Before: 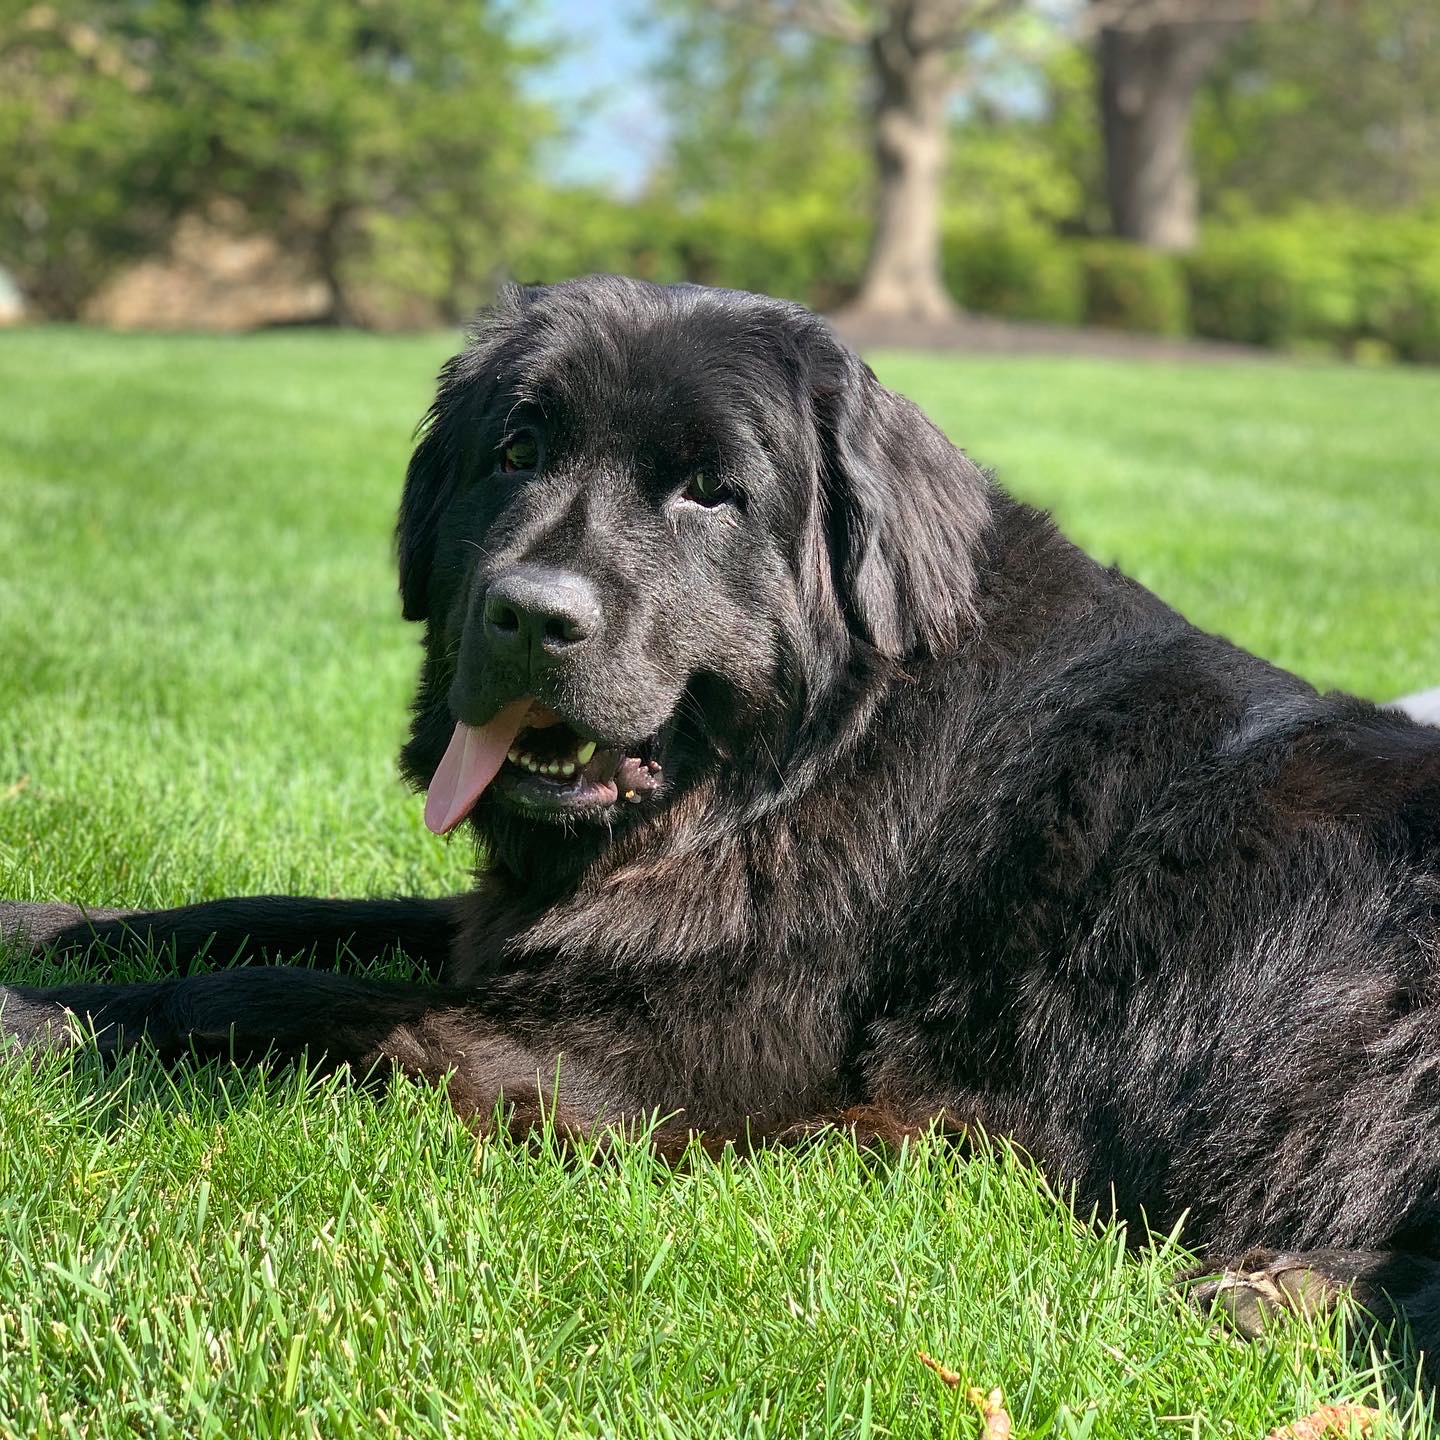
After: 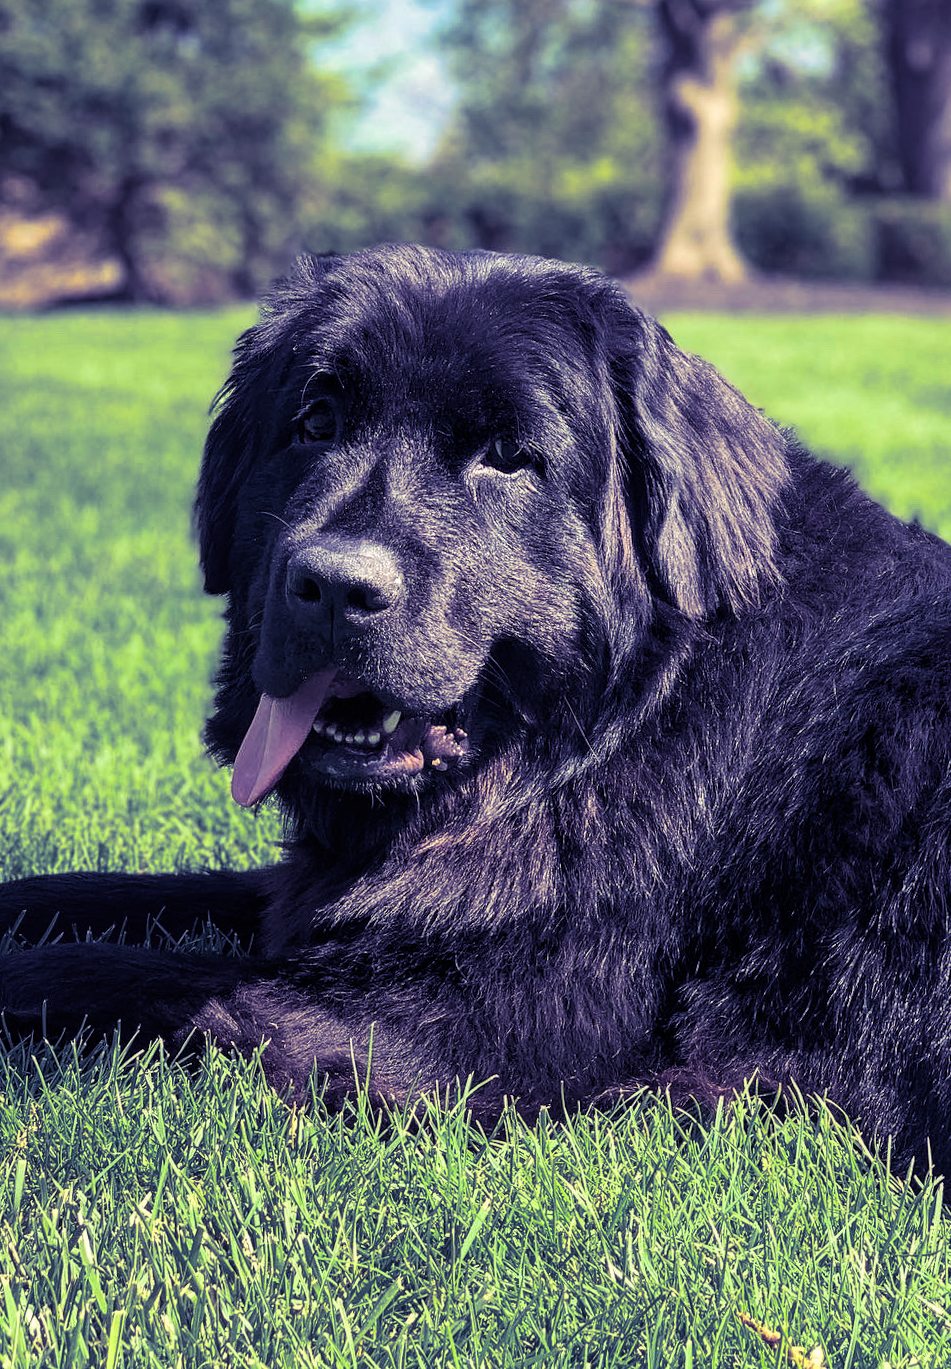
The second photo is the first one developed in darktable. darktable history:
crop and rotate: left 13.342%, right 19.991%
rotate and perspective: rotation -1.42°, crop left 0.016, crop right 0.984, crop top 0.035, crop bottom 0.965
exposure: exposure 0.014 EV, compensate highlight preservation false
color correction: highlights a* -0.95, highlights b* 4.5, shadows a* 3.55
local contrast: on, module defaults
split-toning: shadows › hue 242.67°, shadows › saturation 0.733, highlights › hue 45.33°, highlights › saturation 0.667, balance -53.304, compress 21.15%
velvia: on, module defaults
